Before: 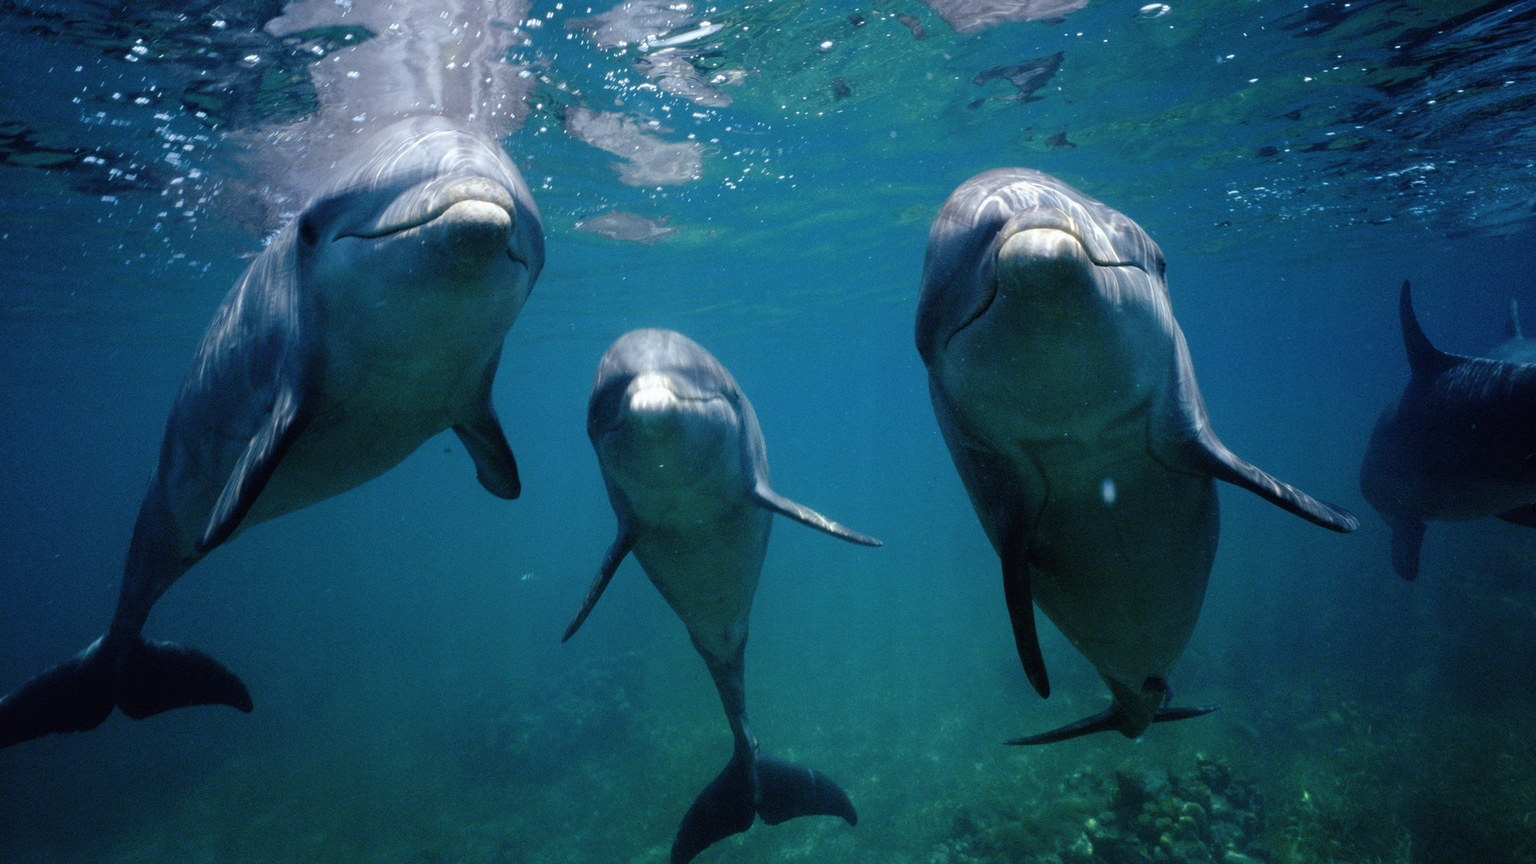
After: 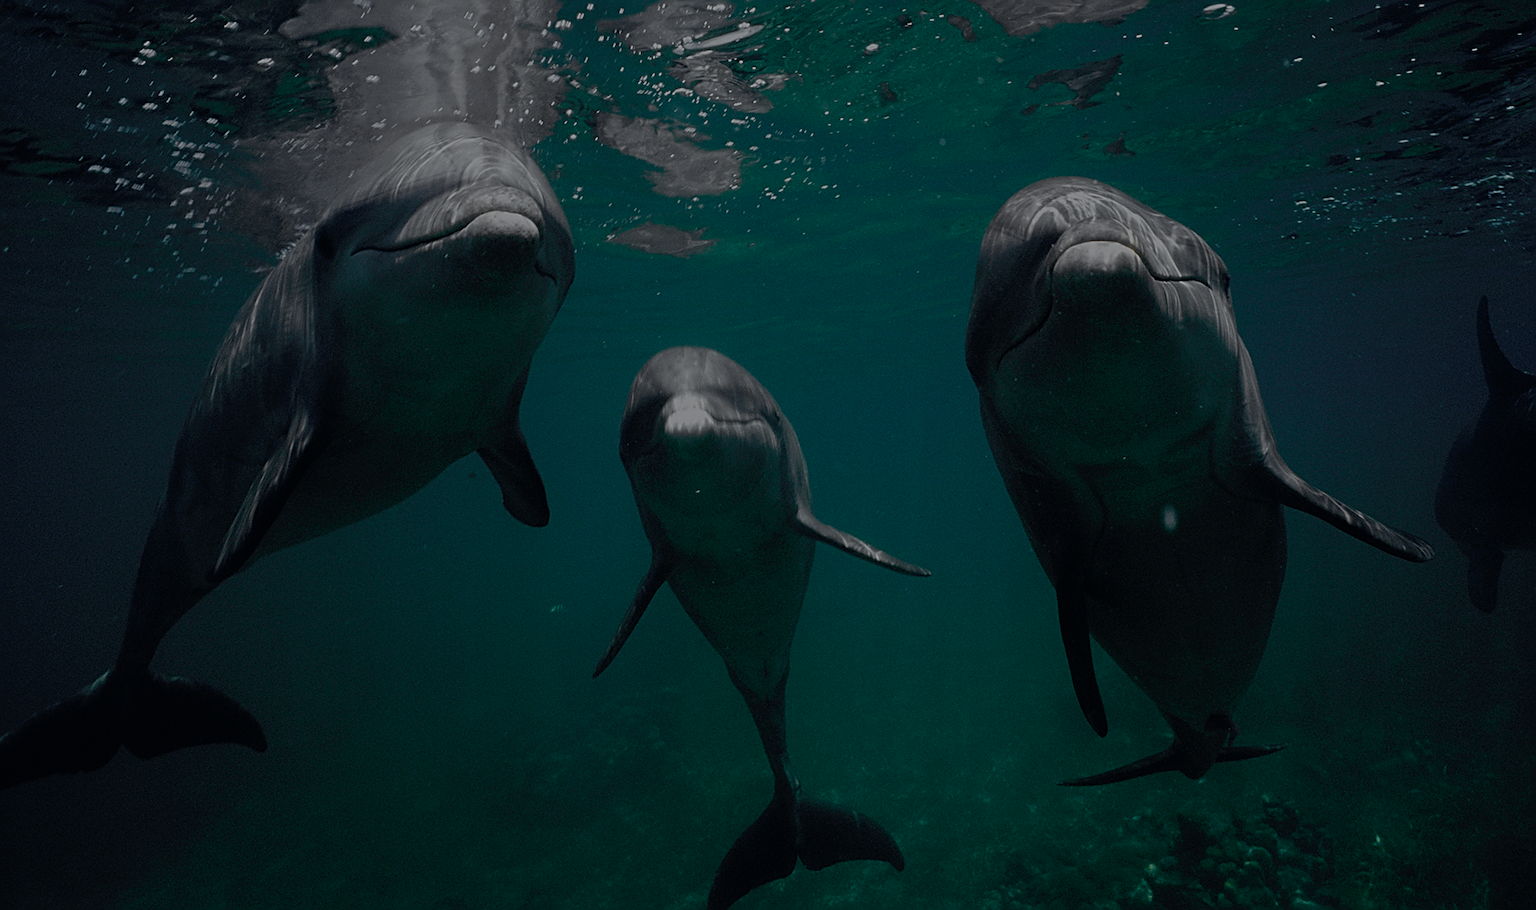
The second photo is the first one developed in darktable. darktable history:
tone curve: curves: ch0 [(0, 0) (0.071, 0.047) (0.266, 0.26) (0.491, 0.552) (0.753, 0.818) (1, 0.983)]; ch1 [(0, 0) (0.346, 0.307) (0.408, 0.369) (0.463, 0.443) (0.482, 0.493) (0.502, 0.5) (0.517, 0.518) (0.55, 0.573) (0.597, 0.641) (0.651, 0.709) (1, 1)]; ch2 [(0, 0) (0.346, 0.34) (0.434, 0.46) (0.485, 0.494) (0.5, 0.494) (0.517, 0.506) (0.535, 0.545) (0.583, 0.634) (0.625, 0.686) (1, 1)], color space Lab, independent channels, preserve colors none
exposure: exposure -2.446 EV, compensate highlight preservation false
sharpen: amount 1
crop and rotate: right 5.167%
